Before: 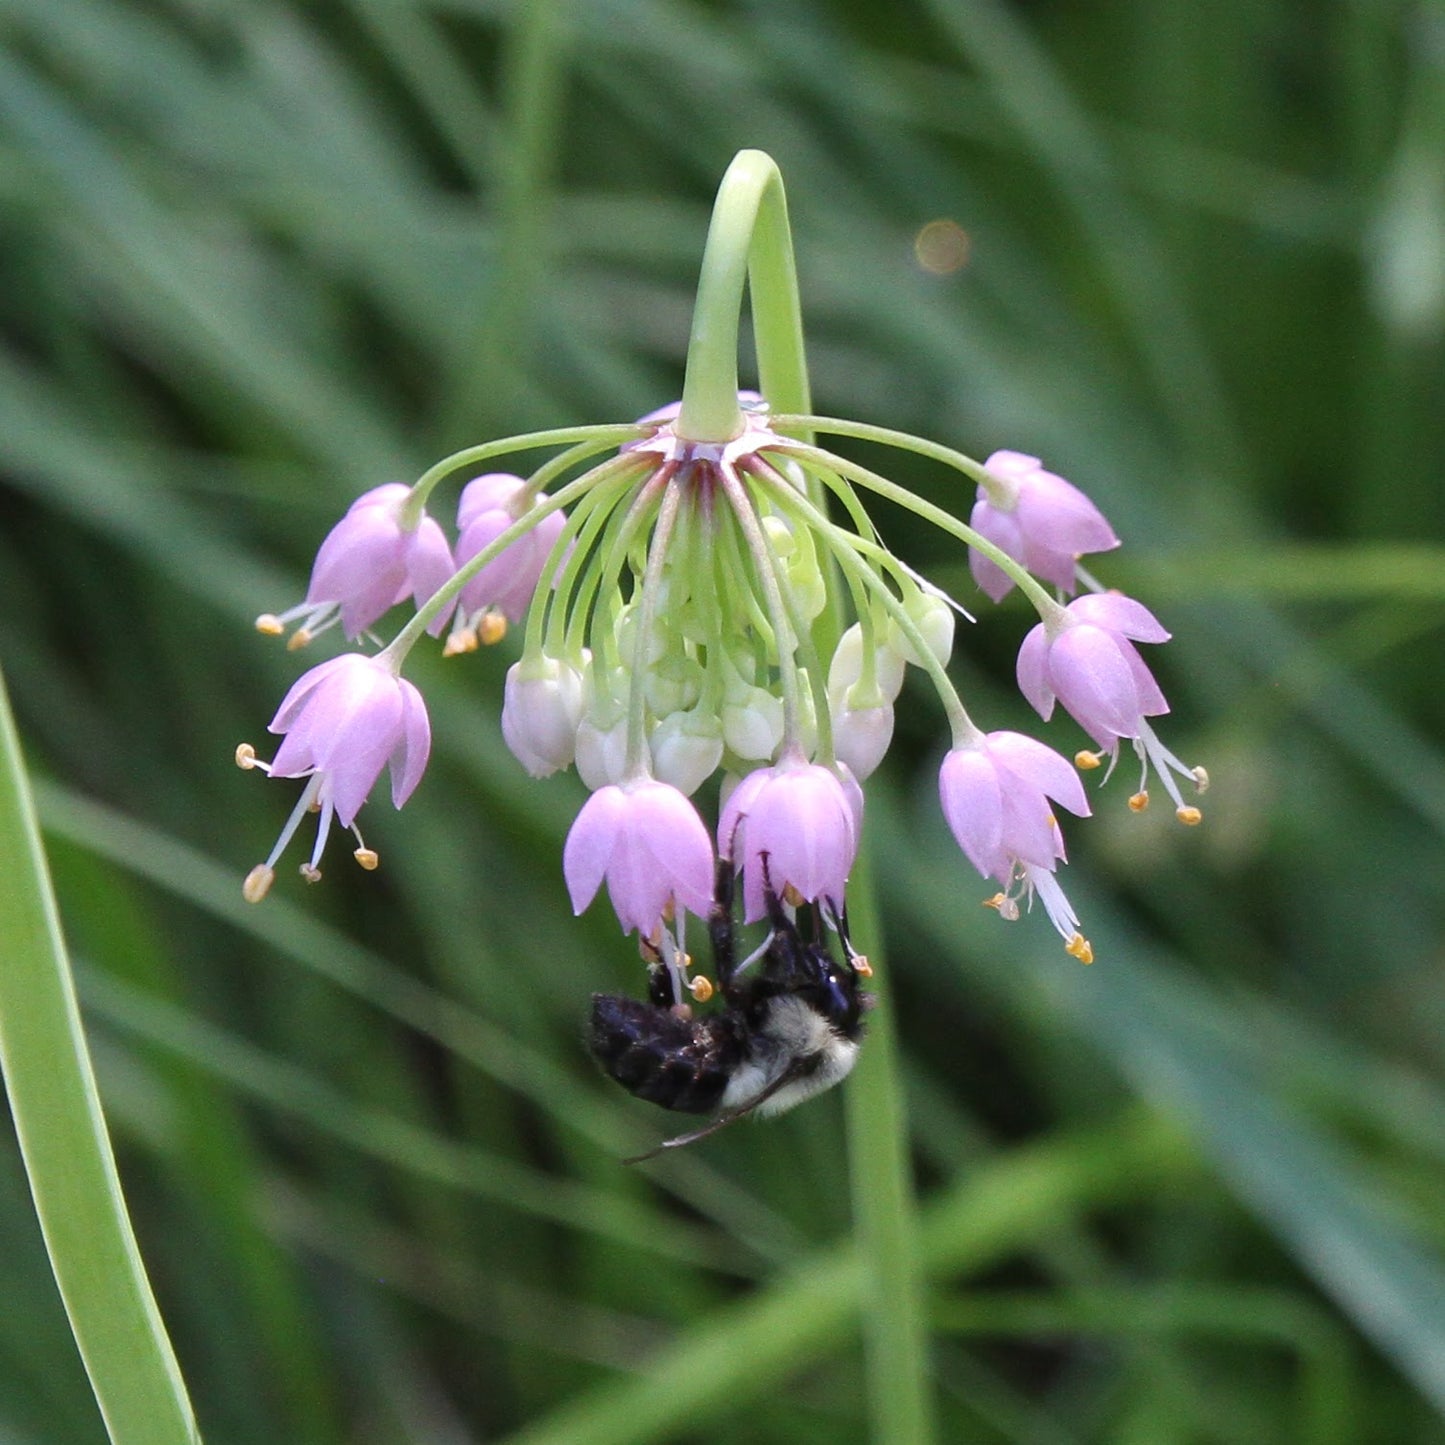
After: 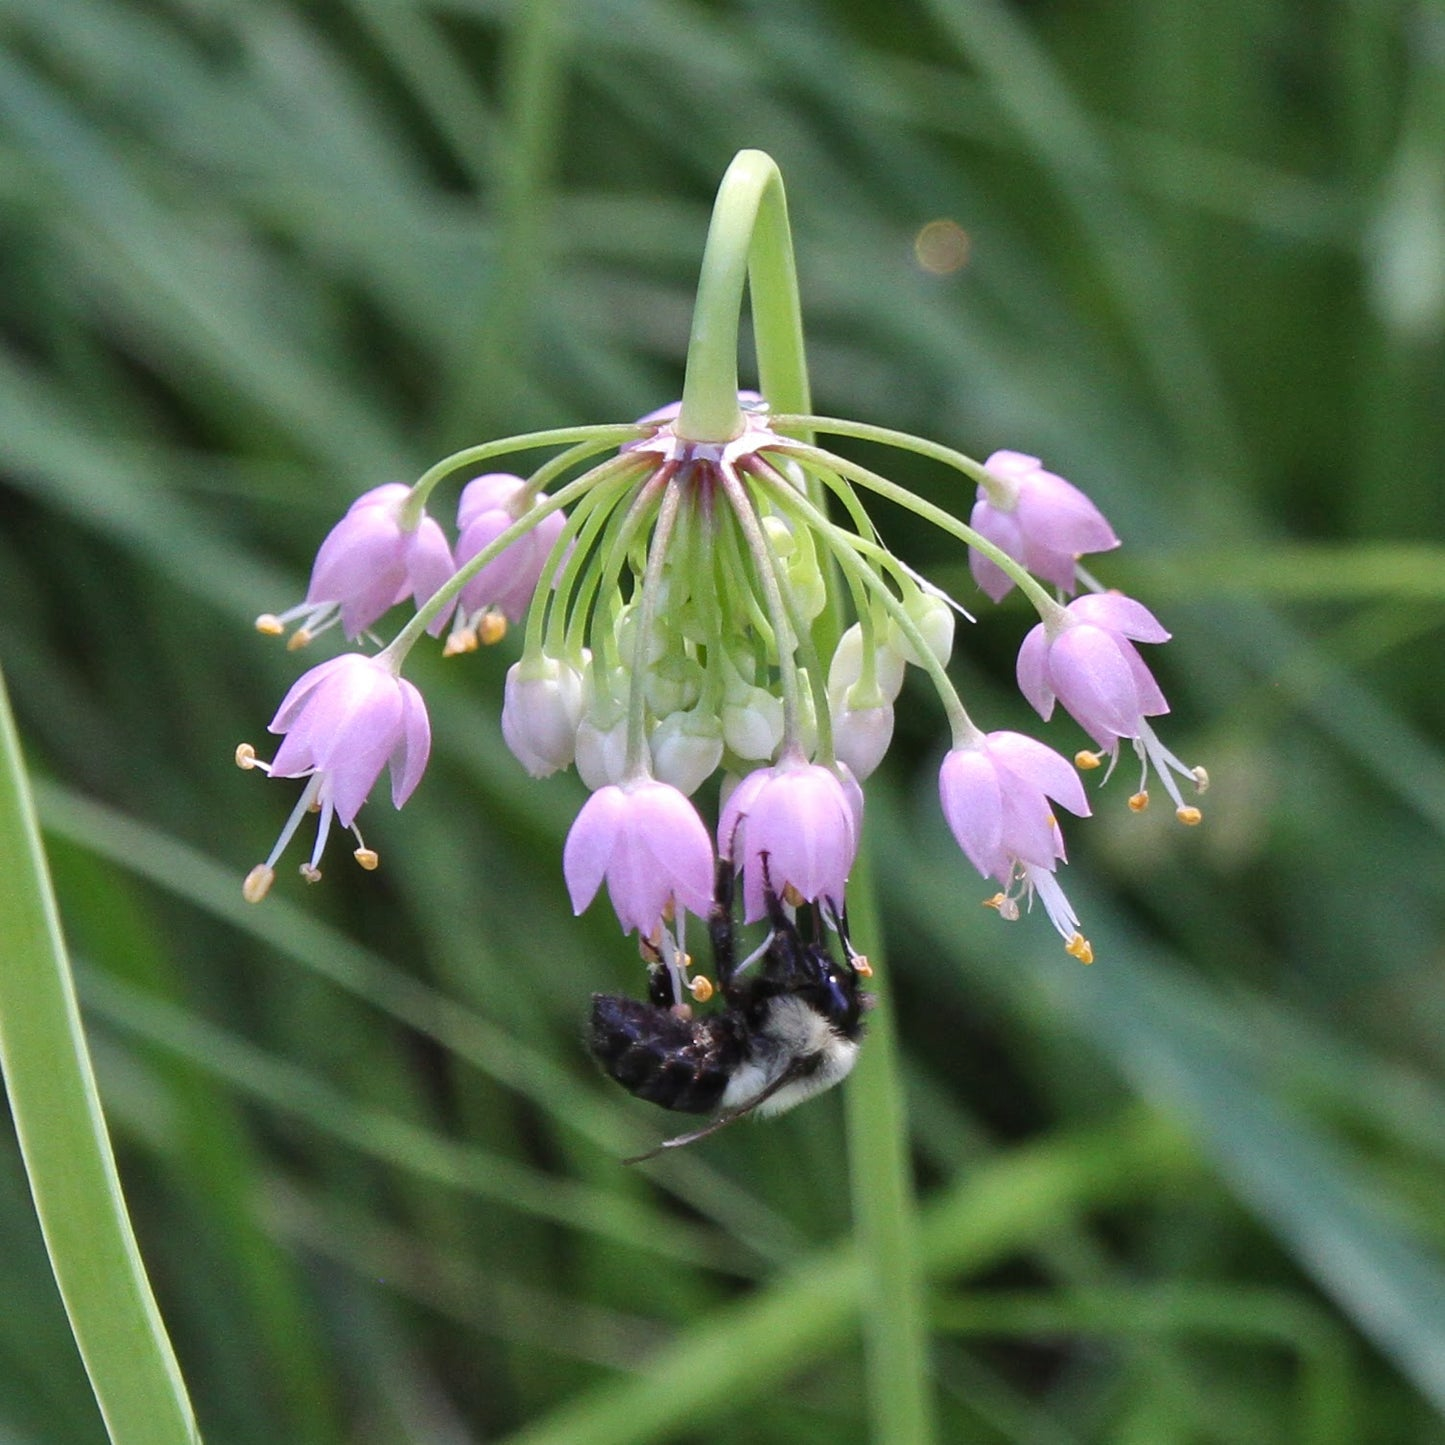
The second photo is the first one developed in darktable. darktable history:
shadows and highlights: radius 101.3, shadows 50.81, highlights -64.5, soften with gaussian
